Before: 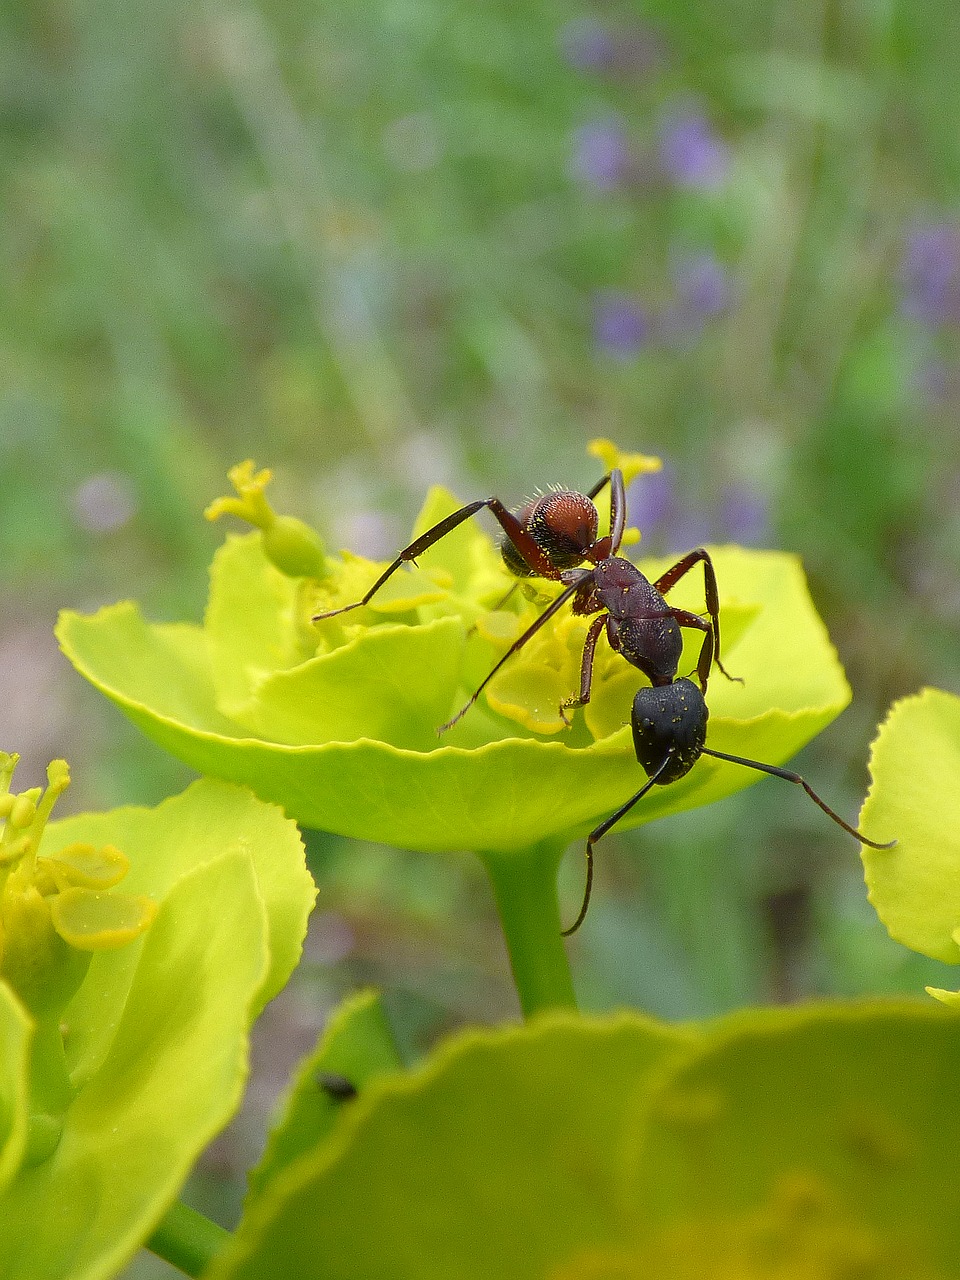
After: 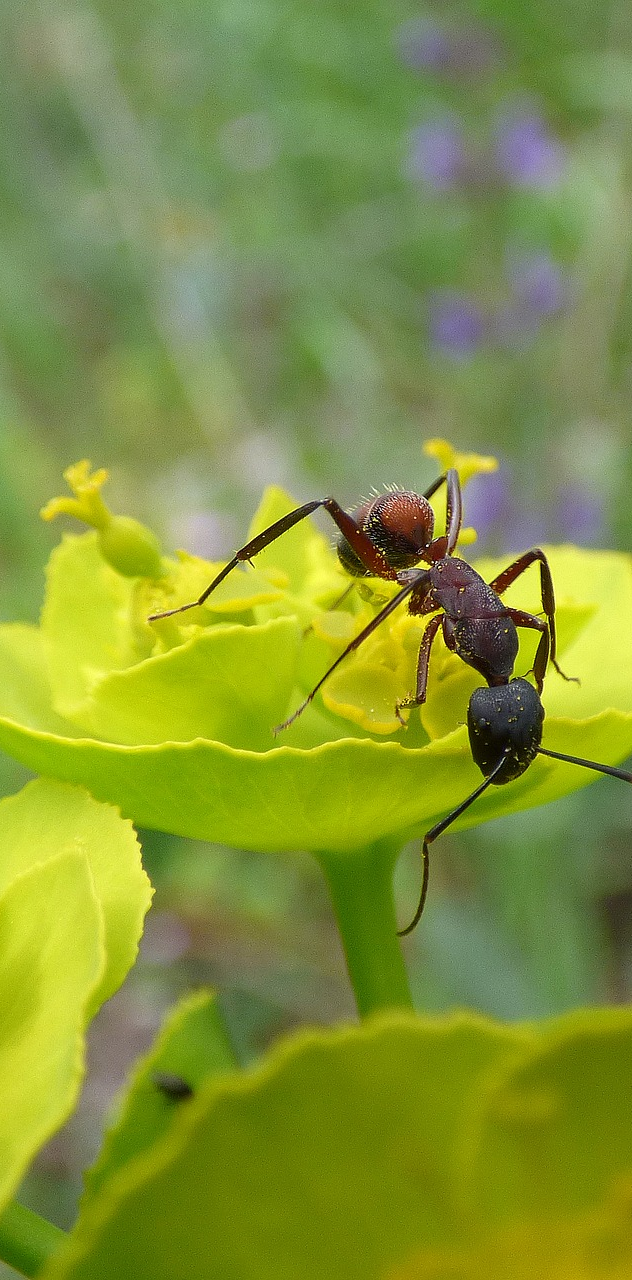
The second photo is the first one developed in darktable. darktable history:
crop: left 17.17%, right 16.941%
